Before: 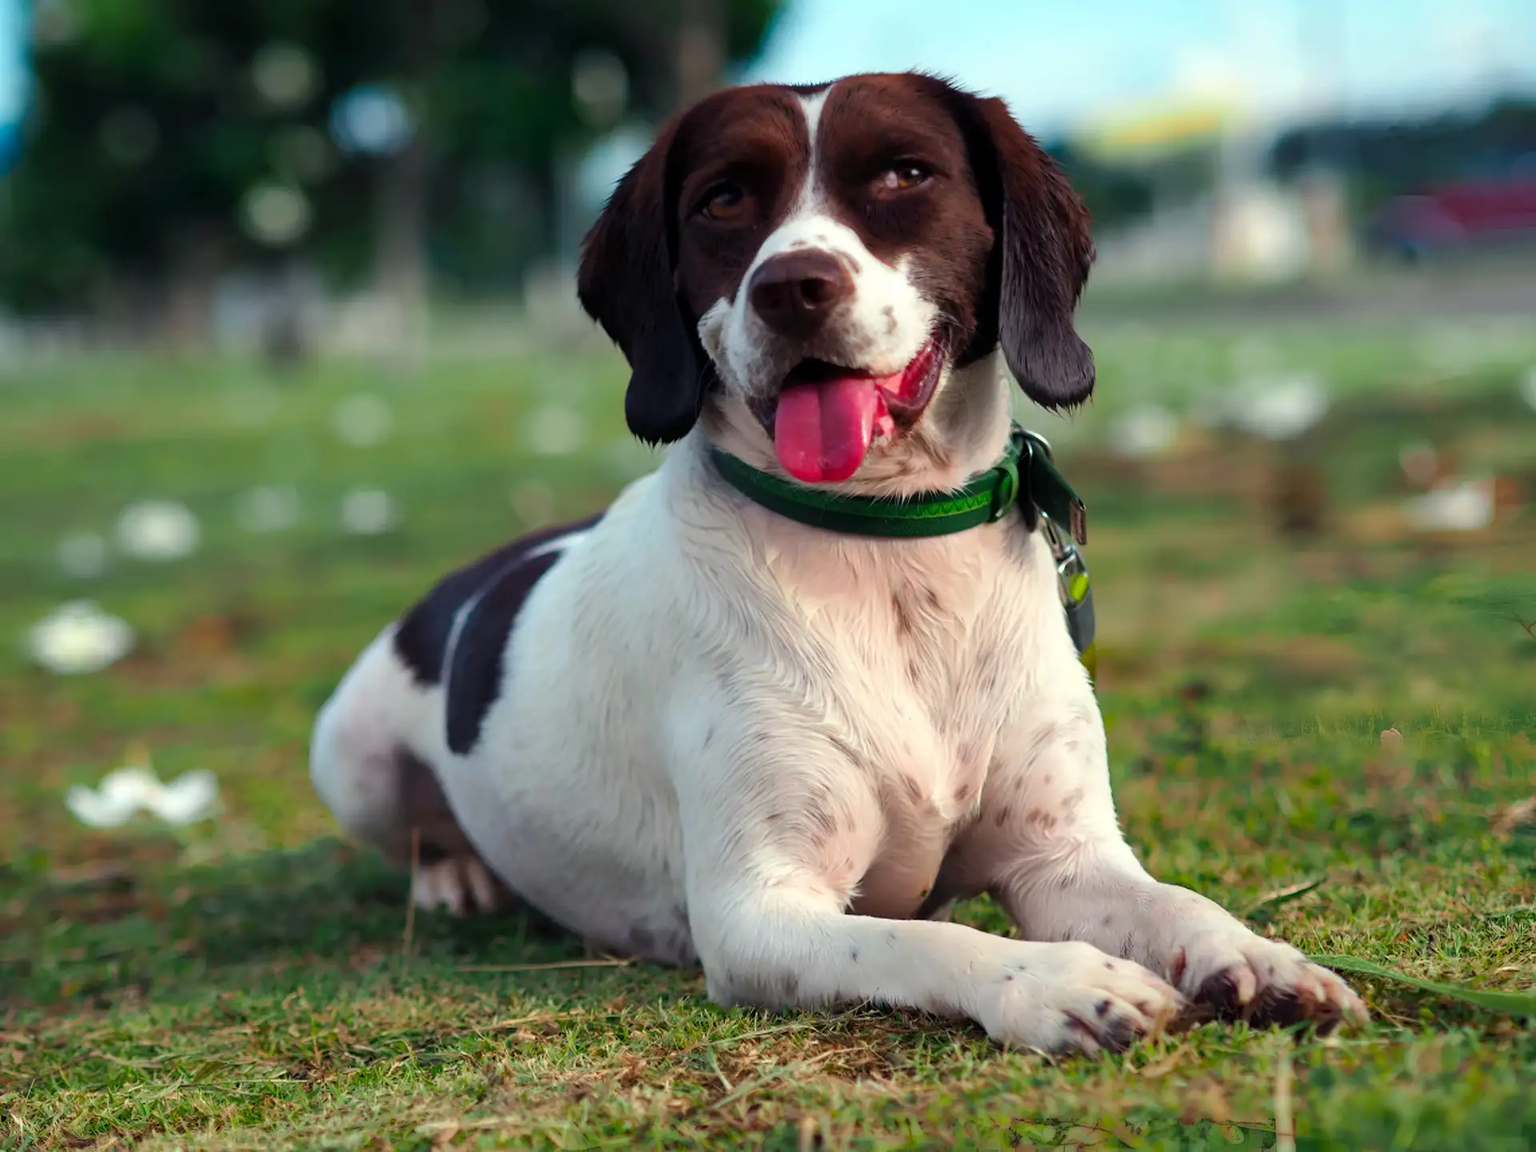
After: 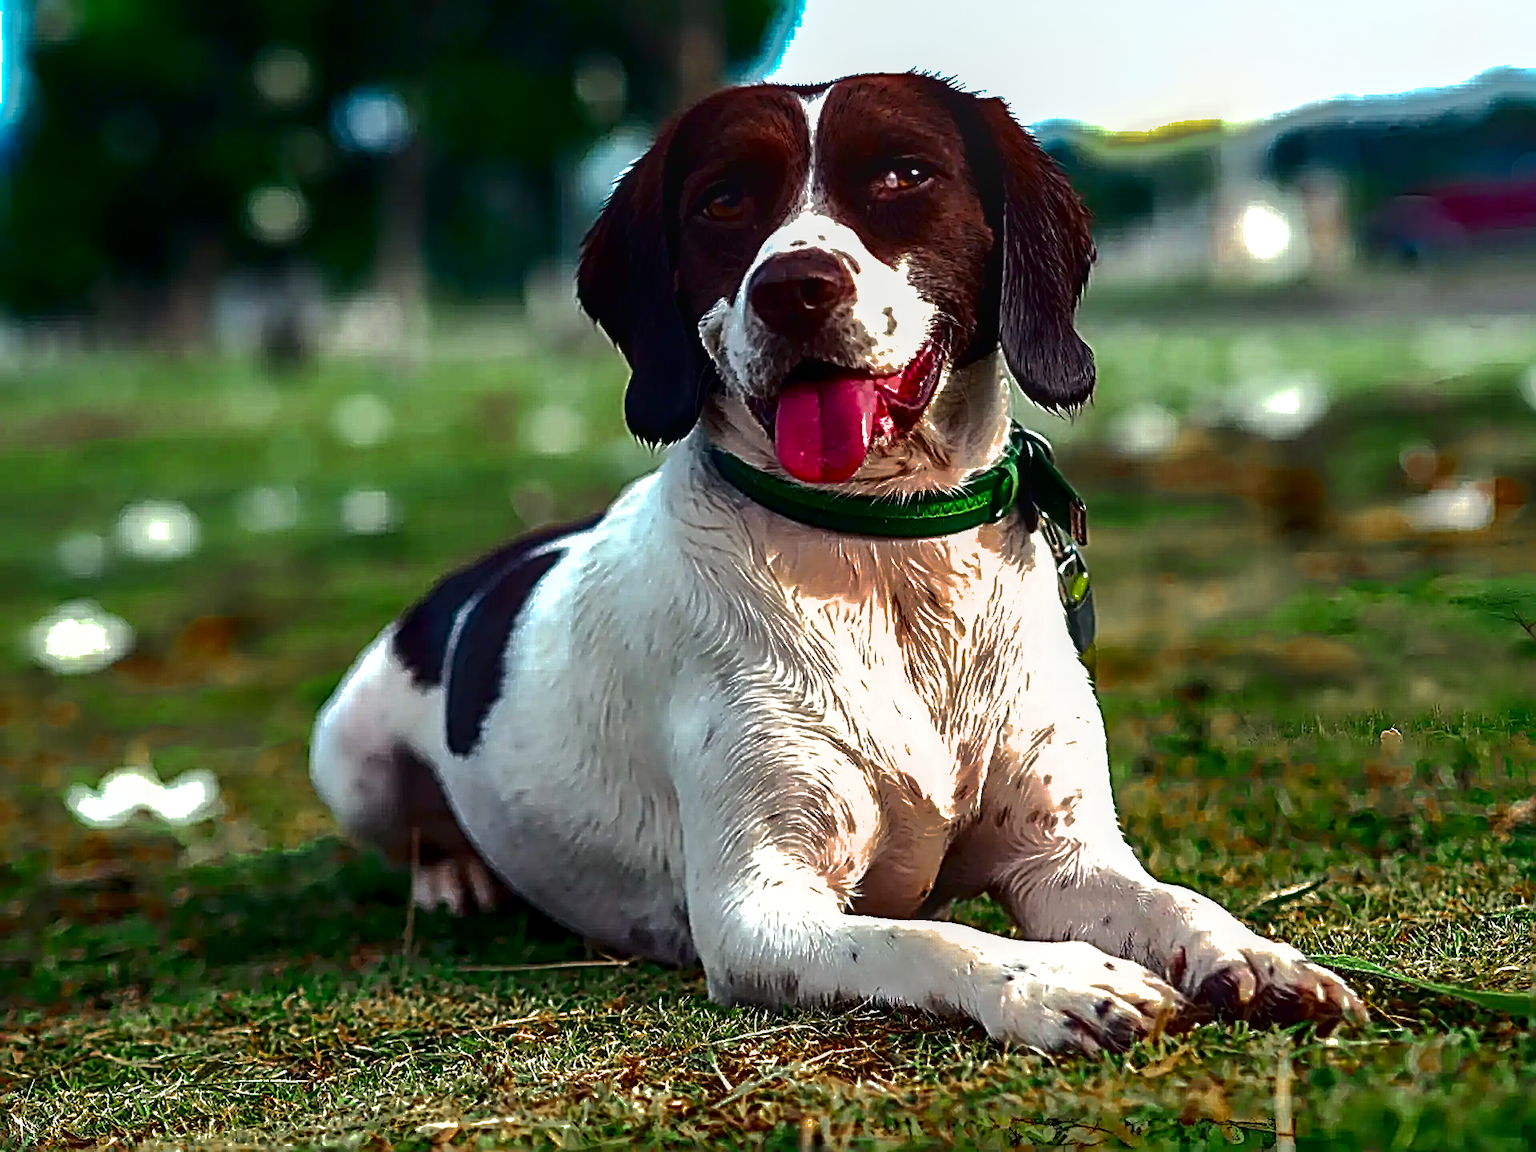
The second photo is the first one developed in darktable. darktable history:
sharpen: radius 3.147, amount 1.731
local contrast: on, module defaults
contrast brightness saturation: brightness -0.513
color zones: curves: ch0 [(0.11, 0.396) (0.195, 0.36) (0.25, 0.5) (0.303, 0.412) (0.357, 0.544) (0.75, 0.5) (0.967, 0.328)]; ch1 [(0, 0.468) (0.112, 0.512) (0.202, 0.6) (0.25, 0.5) (0.307, 0.352) (0.357, 0.544) (0.75, 0.5) (0.963, 0.524)]
shadows and highlights: shadows 24.96, highlights -70.27
exposure: black level correction 0, exposure 0.701 EV, compensate highlight preservation false
